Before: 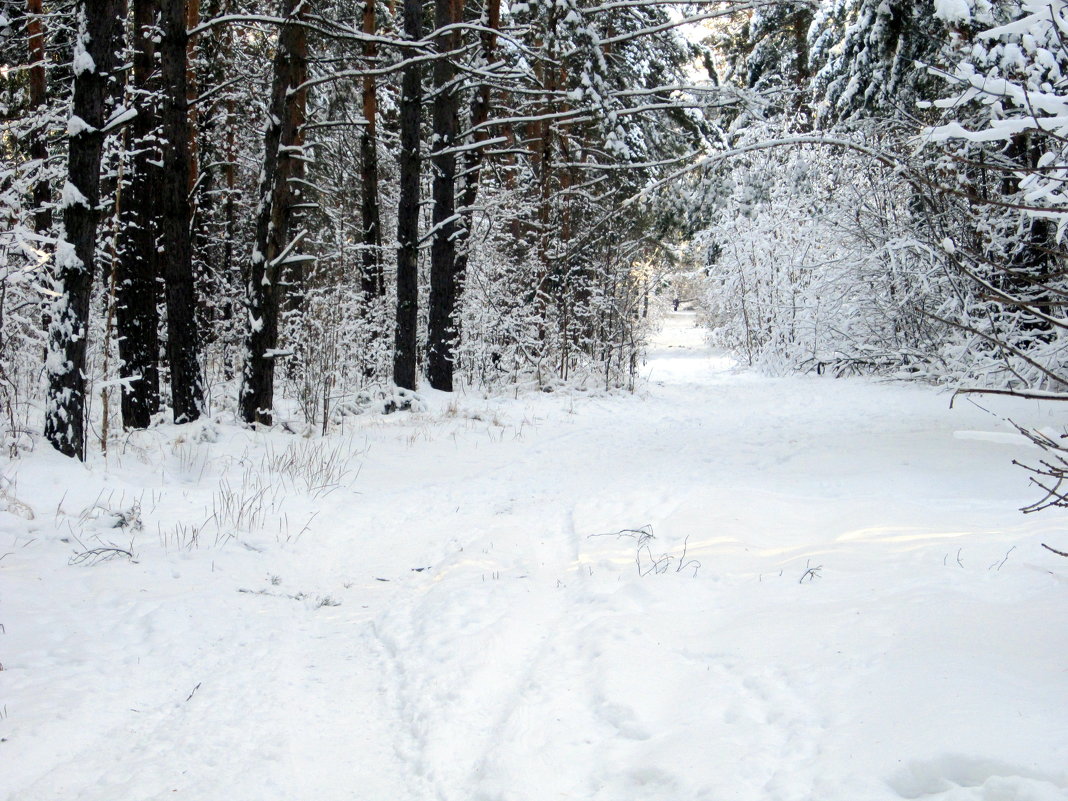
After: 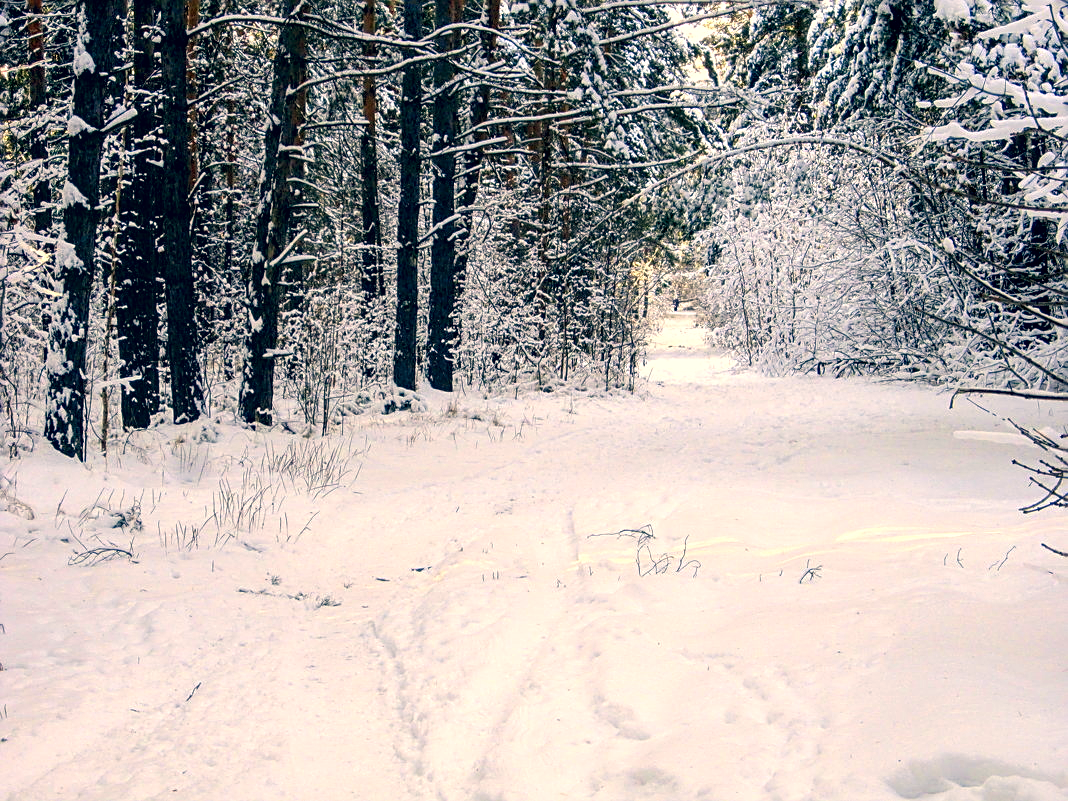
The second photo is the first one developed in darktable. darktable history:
sharpen: on, module defaults
contrast brightness saturation: saturation 0.49
local contrast: highlights 57%, detail 146%
color correction: highlights a* 10.3, highlights b* 14.37, shadows a* -10.29, shadows b* -15.07
